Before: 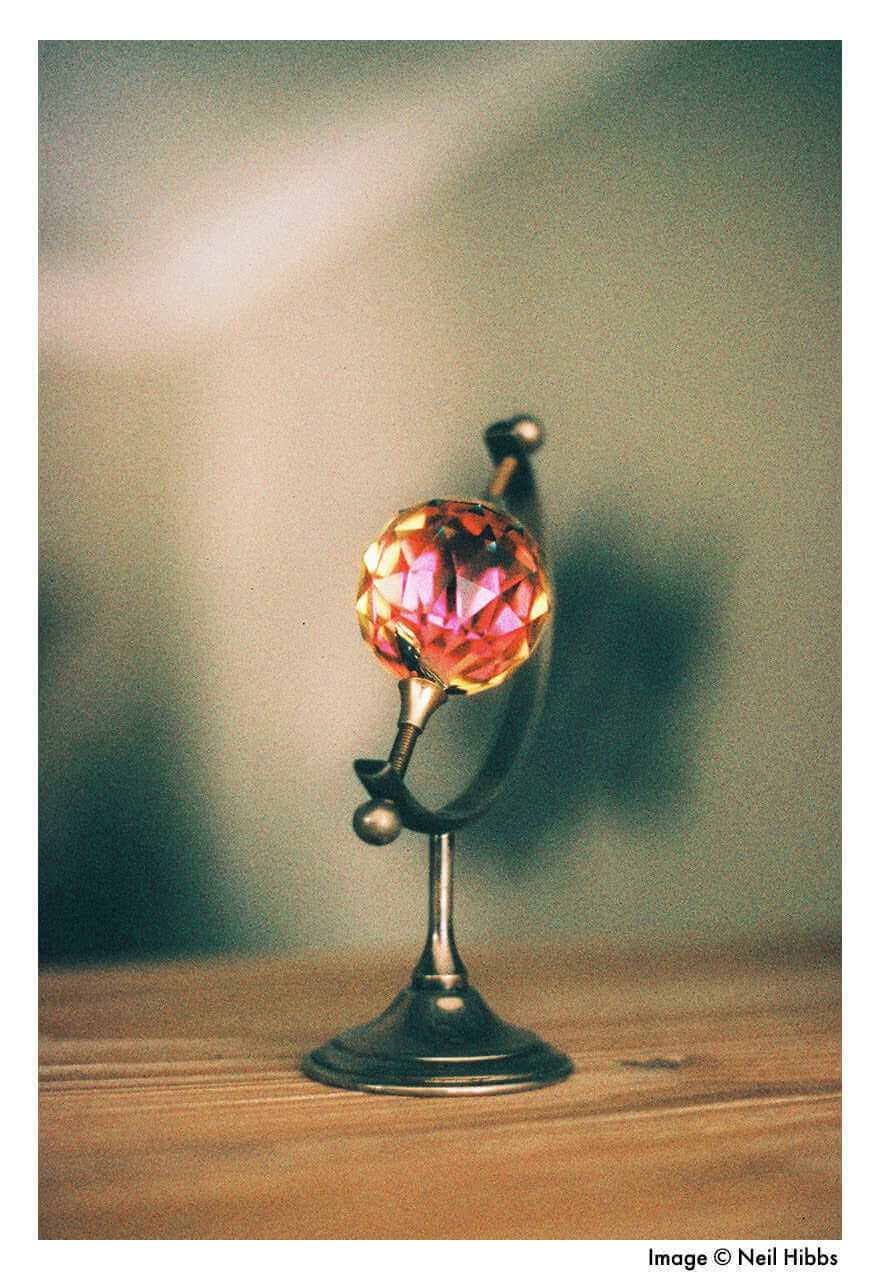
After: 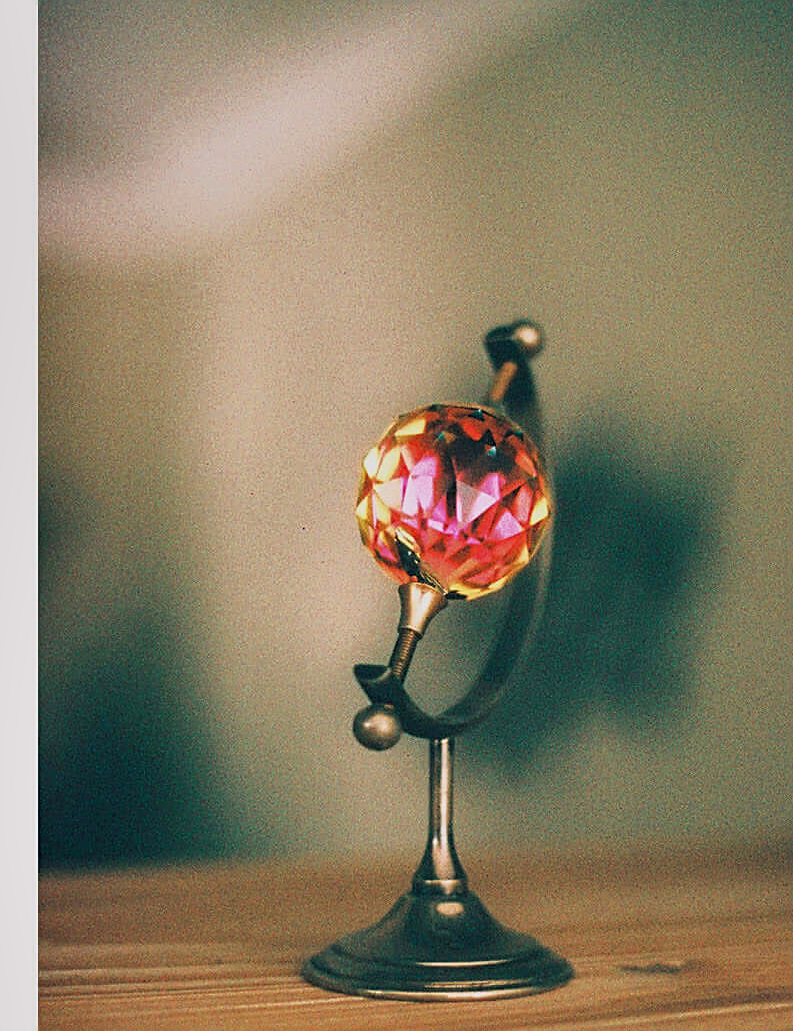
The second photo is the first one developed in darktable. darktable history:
exposure: exposure -0.318 EV, compensate highlight preservation false
sharpen: on, module defaults
tone curve: curves: ch0 [(0.013, 0) (0.061, 0.068) (0.239, 0.256) (0.502, 0.505) (0.683, 0.676) (0.761, 0.773) (0.858, 0.858) (0.987, 0.945)]; ch1 [(0, 0) (0.172, 0.123) (0.304, 0.267) (0.414, 0.395) (0.472, 0.473) (0.502, 0.508) (0.521, 0.528) (0.583, 0.595) (0.654, 0.673) (0.728, 0.761) (1, 1)]; ch2 [(0, 0) (0.411, 0.424) (0.485, 0.476) (0.502, 0.502) (0.553, 0.557) (0.57, 0.576) (1, 1)], color space Lab, independent channels, preserve colors none
crop: top 7.45%, right 9.803%, bottom 11.971%
shadows and highlights: low approximation 0.01, soften with gaussian
